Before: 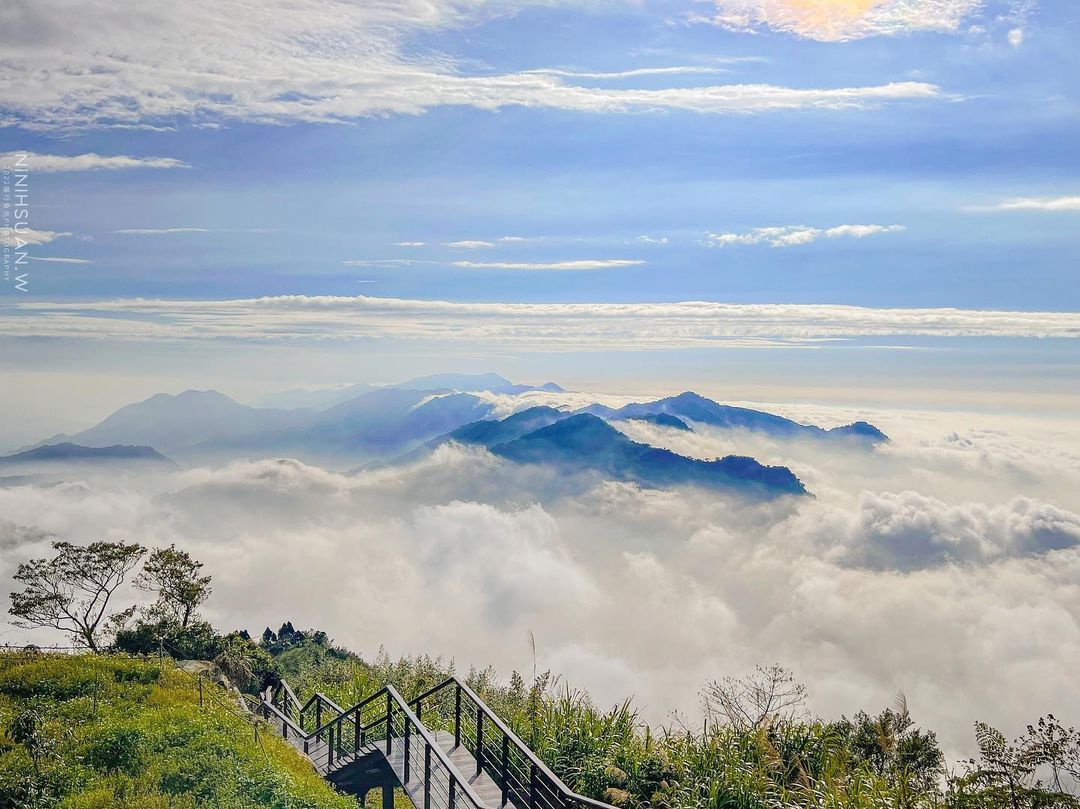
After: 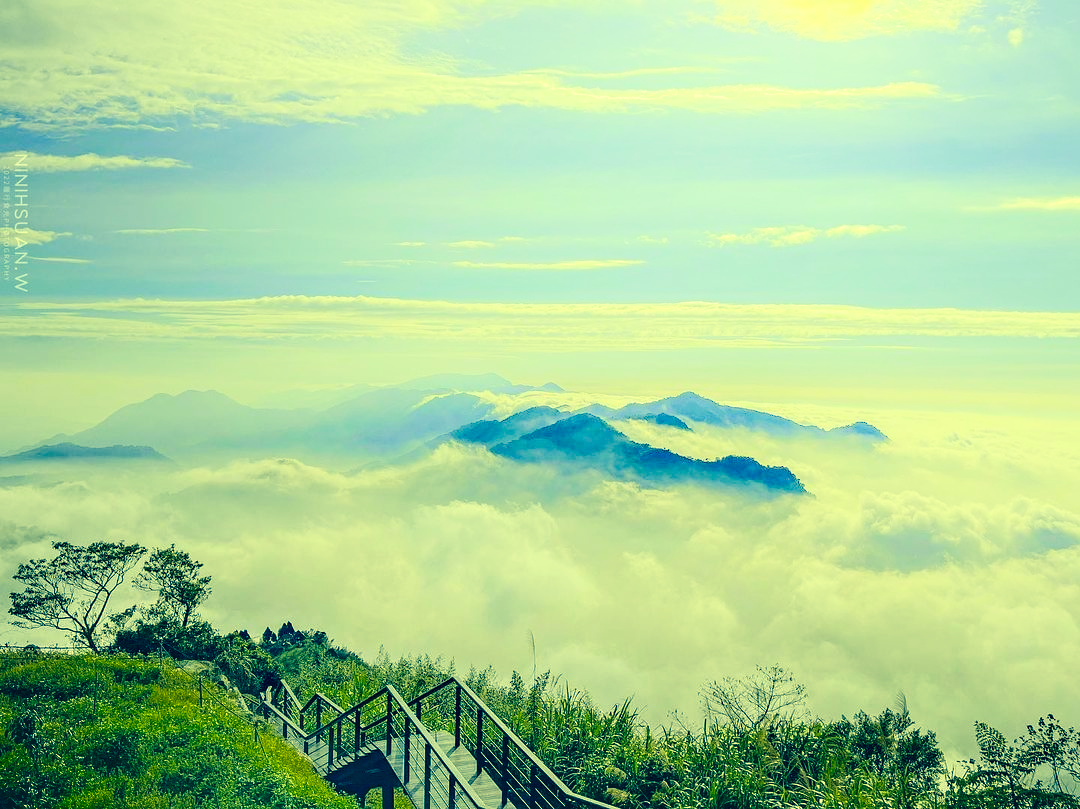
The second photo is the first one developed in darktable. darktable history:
contrast equalizer: octaves 7, y [[0.546, 0.552, 0.554, 0.554, 0.552, 0.546], [0.5 ×6], [0.5 ×6], [0 ×6], [0 ×6]]
shadows and highlights: shadows -89.16, highlights 91.27, soften with gaussian
color correction: highlights a* -16.15, highlights b* 39.99, shadows a* -39.54, shadows b* -25.85
